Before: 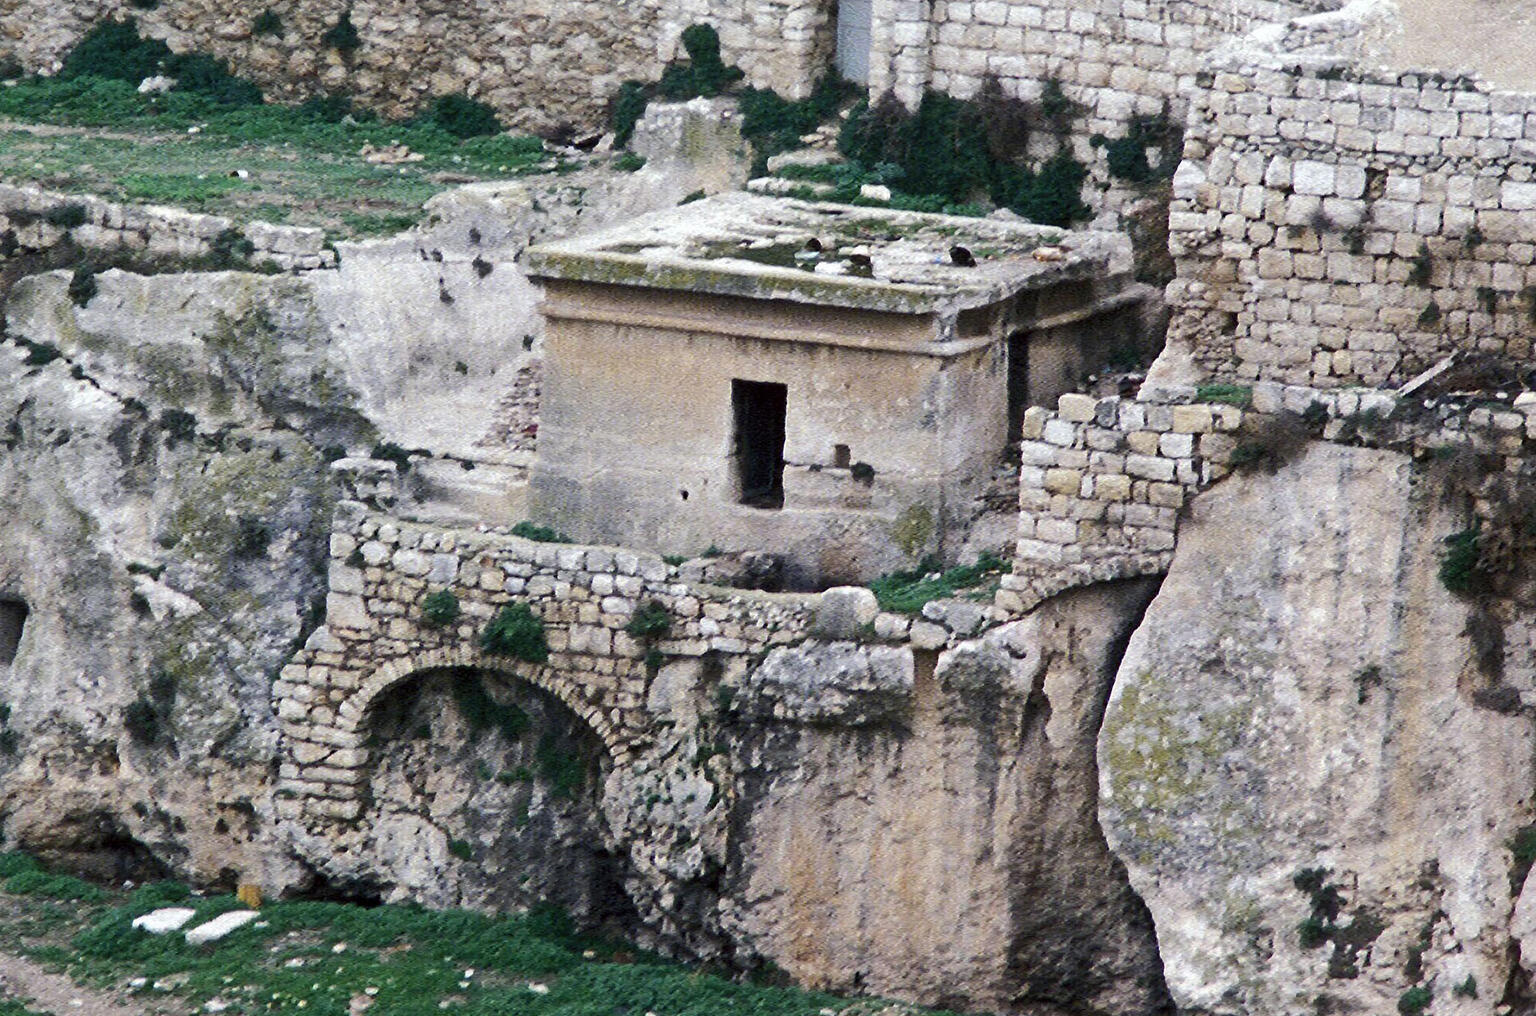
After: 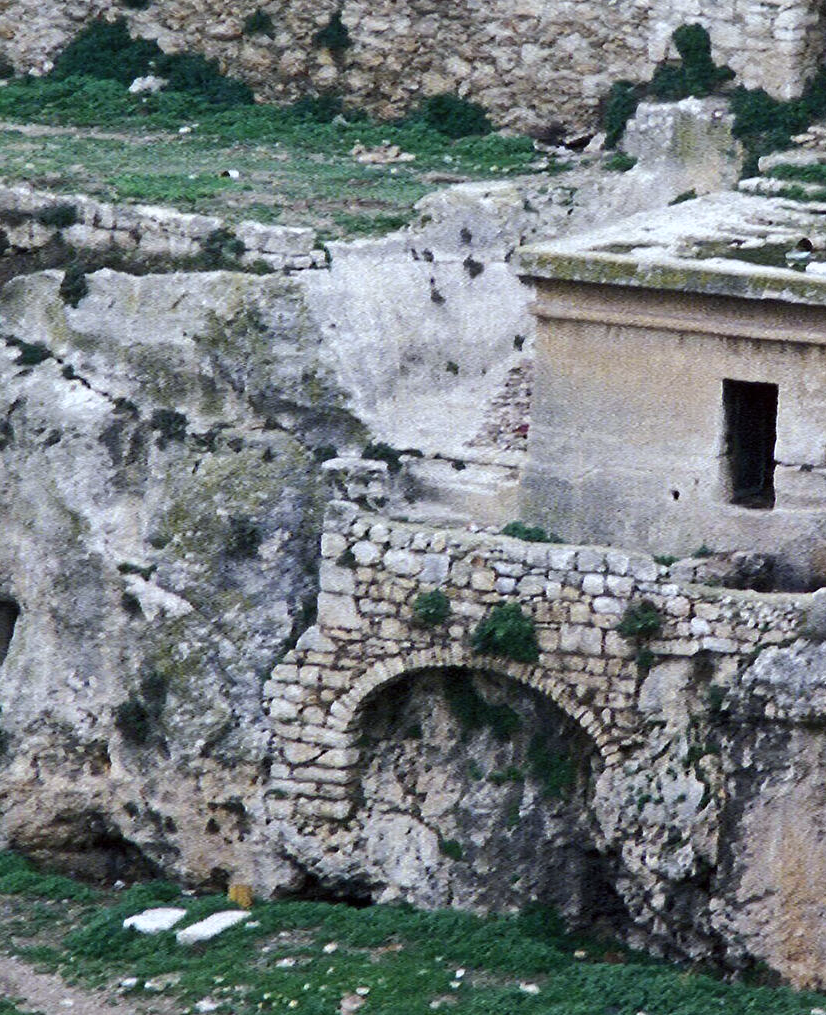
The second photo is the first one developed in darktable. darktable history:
crop: left 0.587%, right 45.588%, bottom 0.086%
white balance: red 0.967, blue 1.049
